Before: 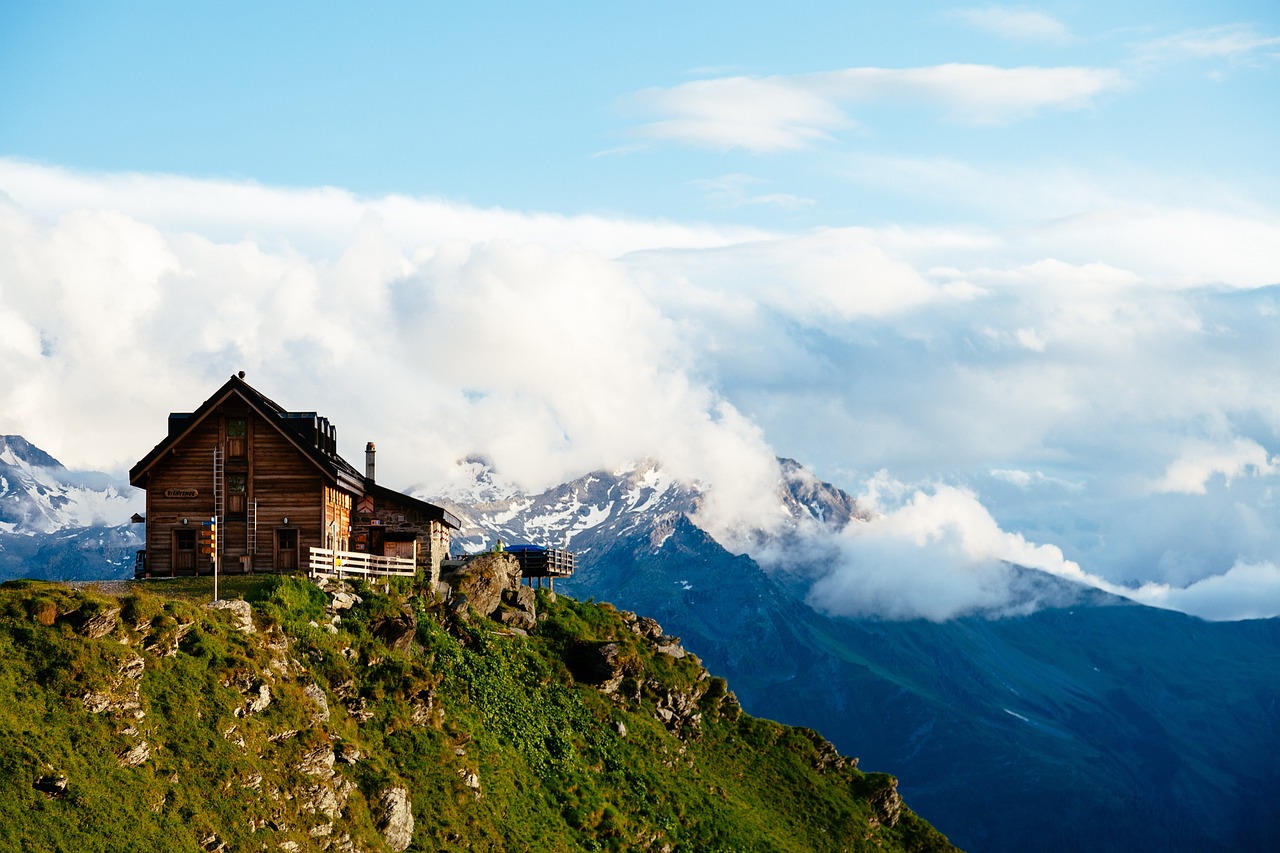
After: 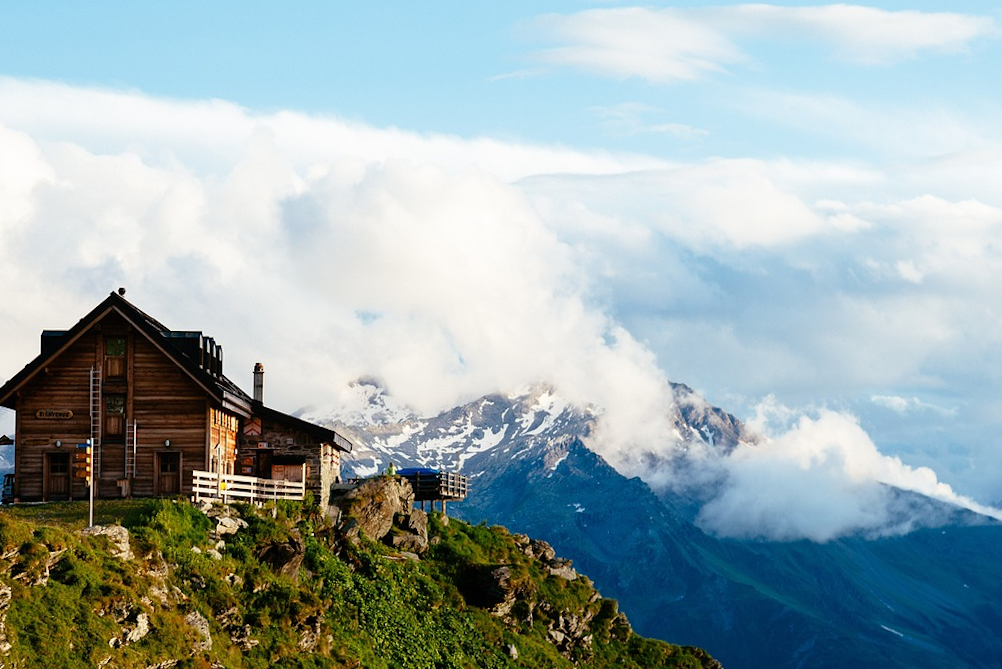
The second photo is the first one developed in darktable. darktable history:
rotate and perspective: rotation 0.679°, lens shift (horizontal) 0.136, crop left 0.009, crop right 0.991, crop top 0.078, crop bottom 0.95
crop: left 11.225%, top 5.381%, right 9.565%, bottom 10.314%
